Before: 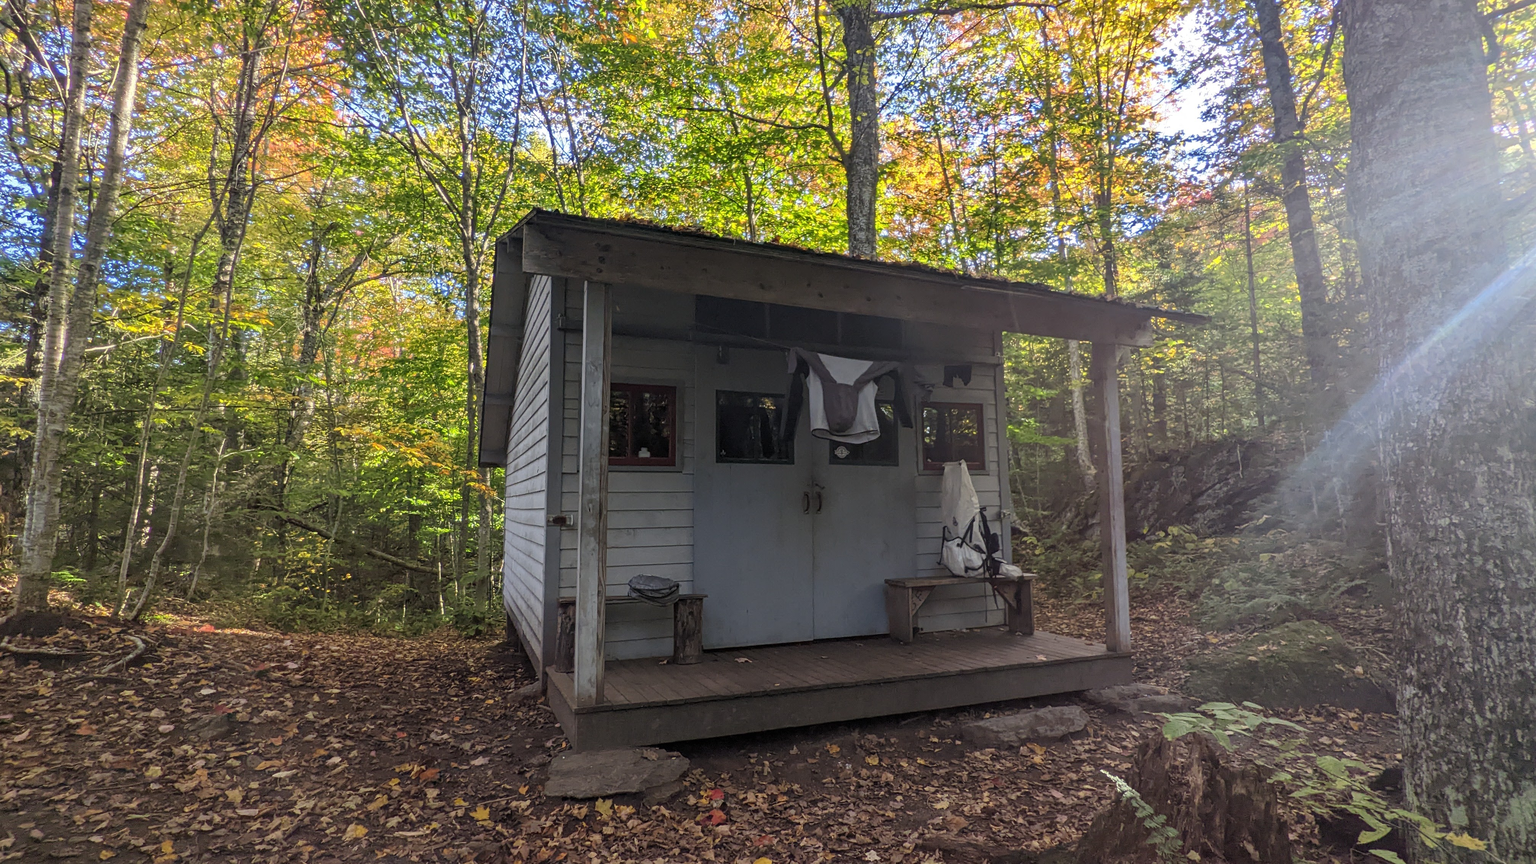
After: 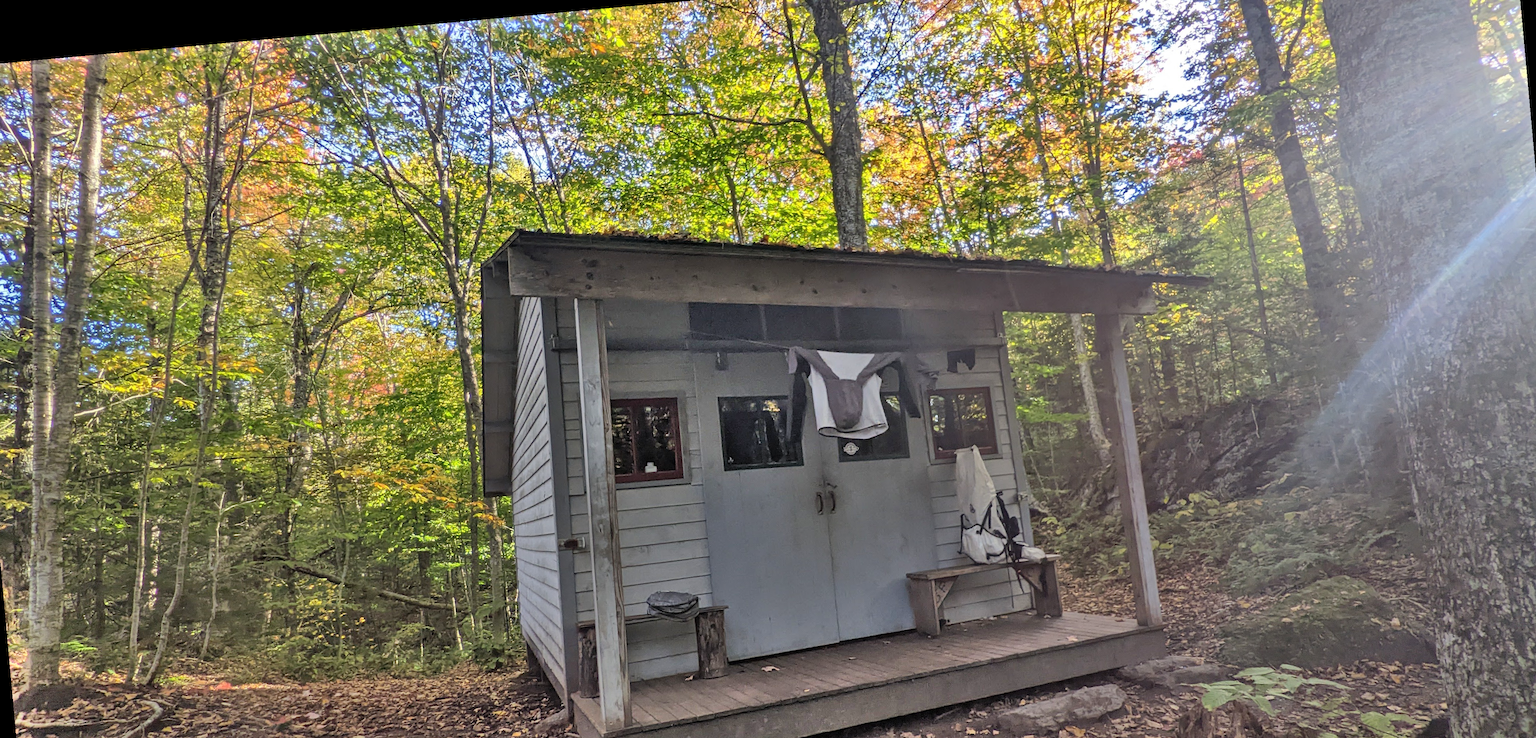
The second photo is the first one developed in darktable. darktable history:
shadows and highlights: shadows 75, highlights -25, soften with gaussian
crop: left 2.737%, top 7.287%, right 3.421%, bottom 20.179%
rotate and perspective: rotation -5.2°, automatic cropping off
